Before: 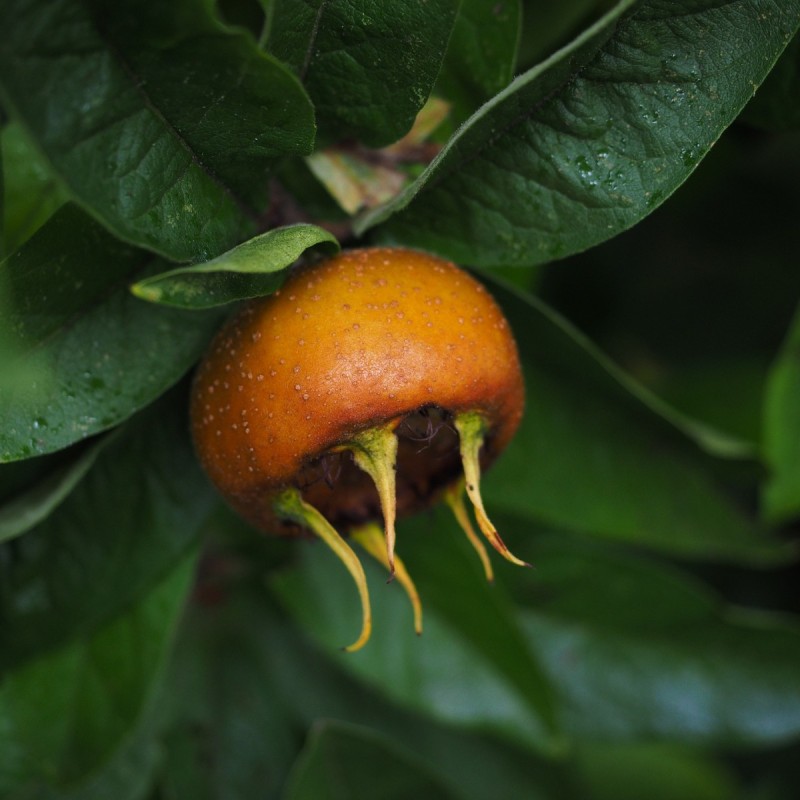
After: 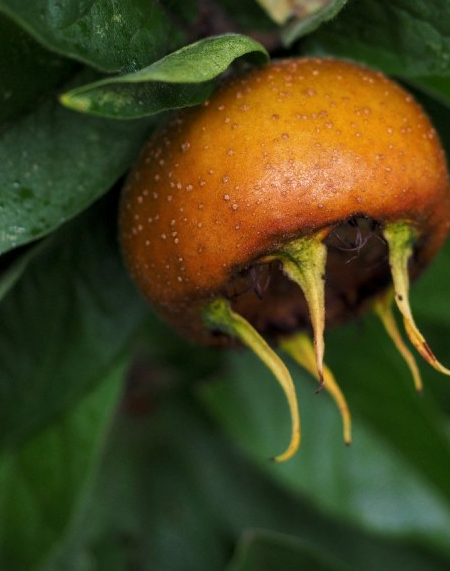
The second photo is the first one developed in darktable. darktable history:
local contrast: on, module defaults
crop: left 8.966%, top 23.852%, right 34.699%, bottom 4.703%
